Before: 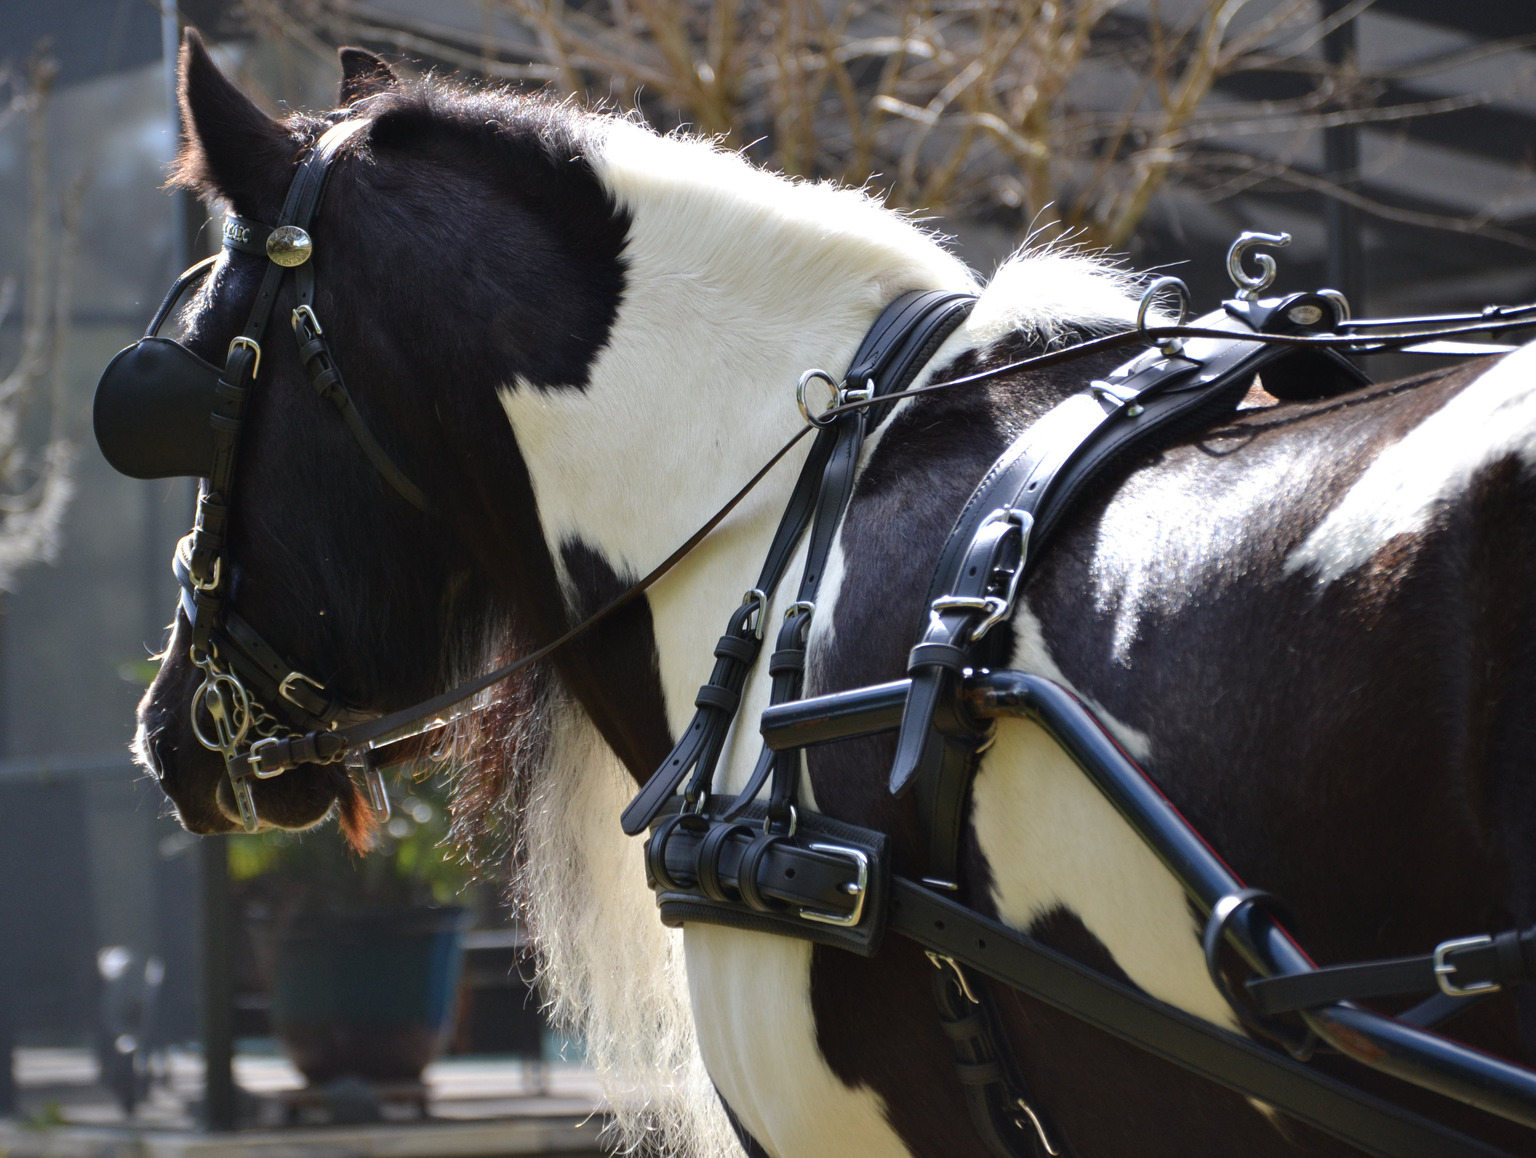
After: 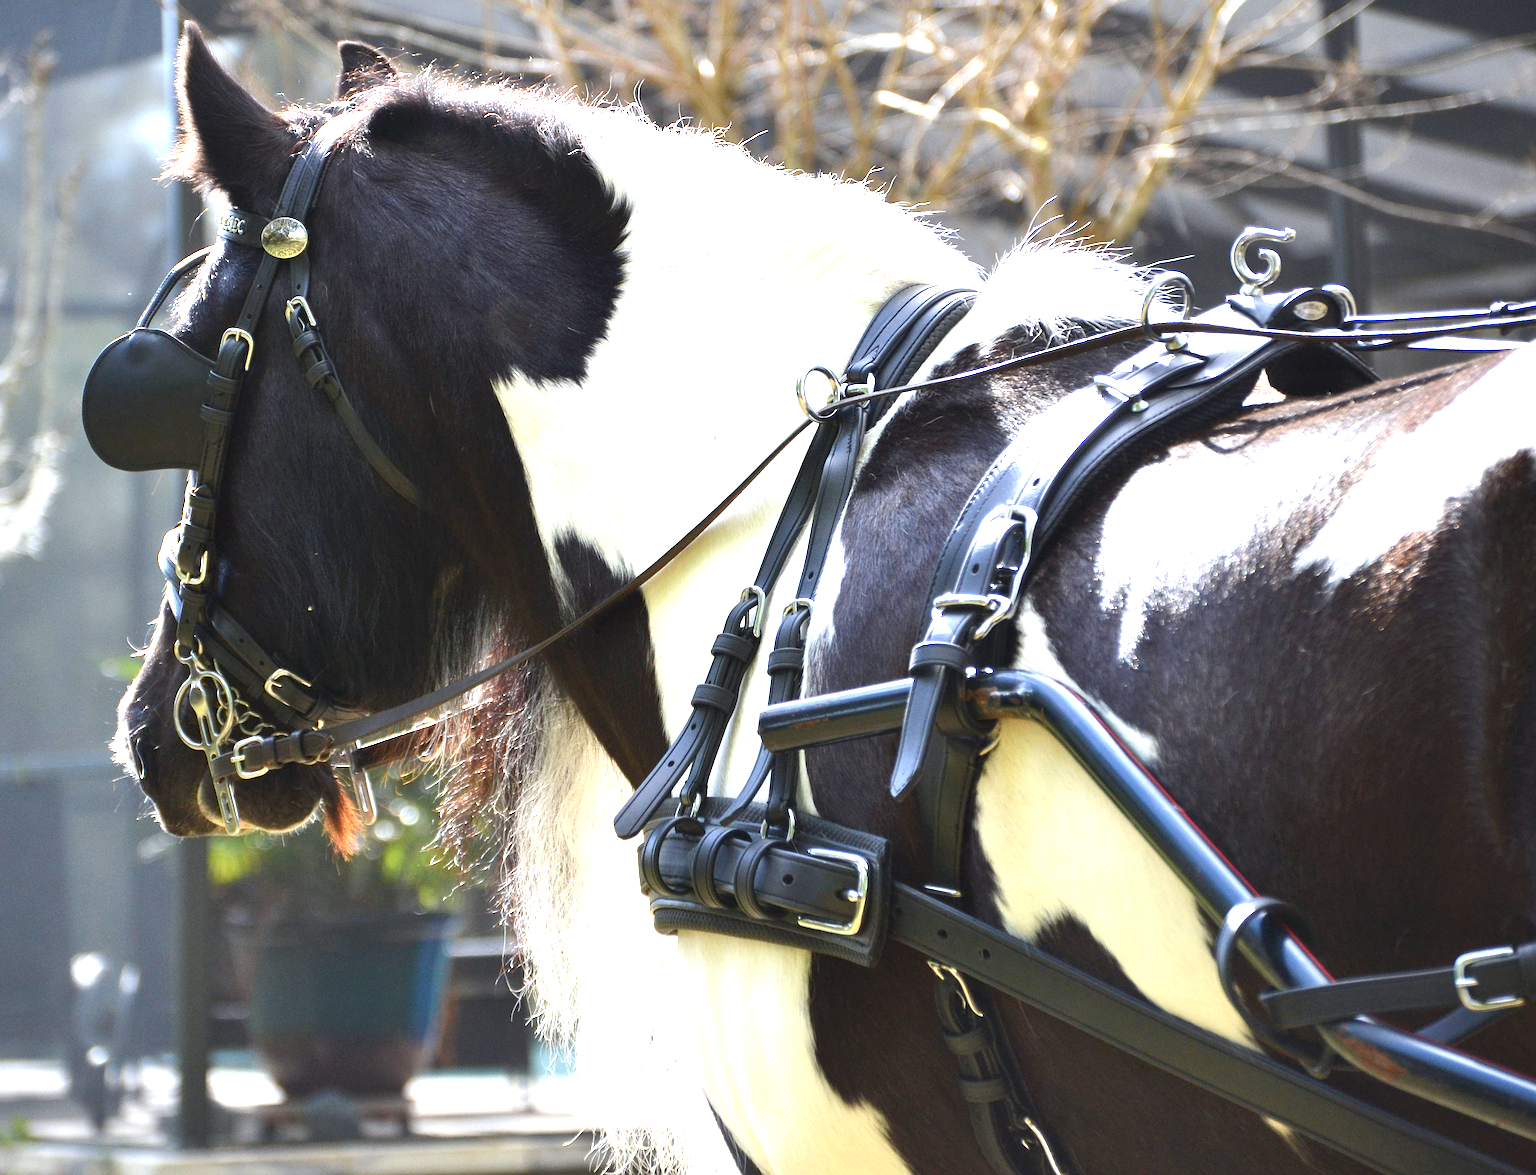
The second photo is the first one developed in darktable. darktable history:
sharpen: on, module defaults
rotate and perspective: rotation 0.226°, lens shift (vertical) -0.042, crop left 0.023, crop right 0.982, crop top 0.006, crop bottom 0.994
exposure: black level correction 0.001, exposure 1.646 EV, compensate exposure bias true, compensate highlight preservation false
white balance: red 0.978, blue 0.999
